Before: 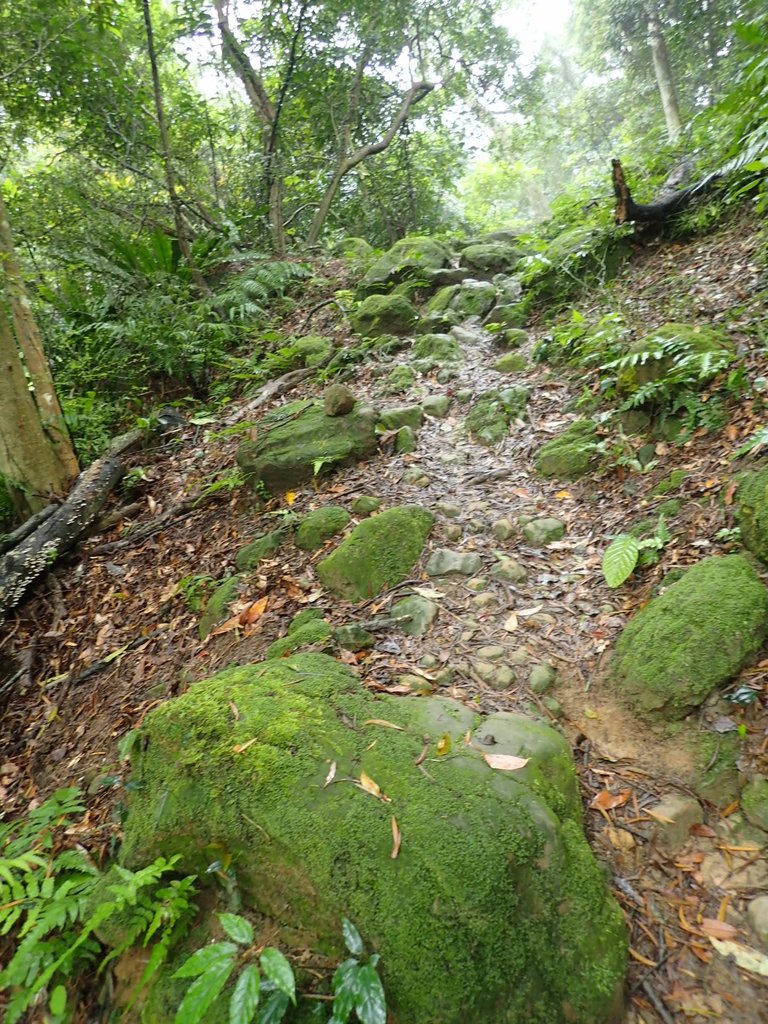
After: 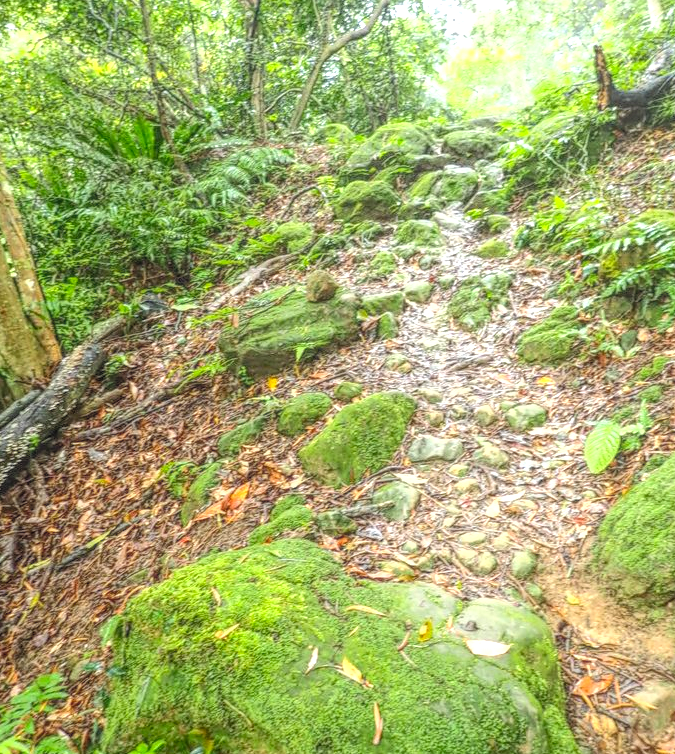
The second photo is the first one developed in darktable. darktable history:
contrast brightness saturation: contrast 0.195, brightness 0.155, saturation 0.216
crop and rotate: left 2.364%, top 11.215%, right 9.66%, bottom 15.088%
local contrast: highlights 20%, shadows 29%, detail 199%, midtone range 0.2
exposure: black level correction 0, exposure 0.69 EV, compensate exposure bias true, compensate highlight preservation false
